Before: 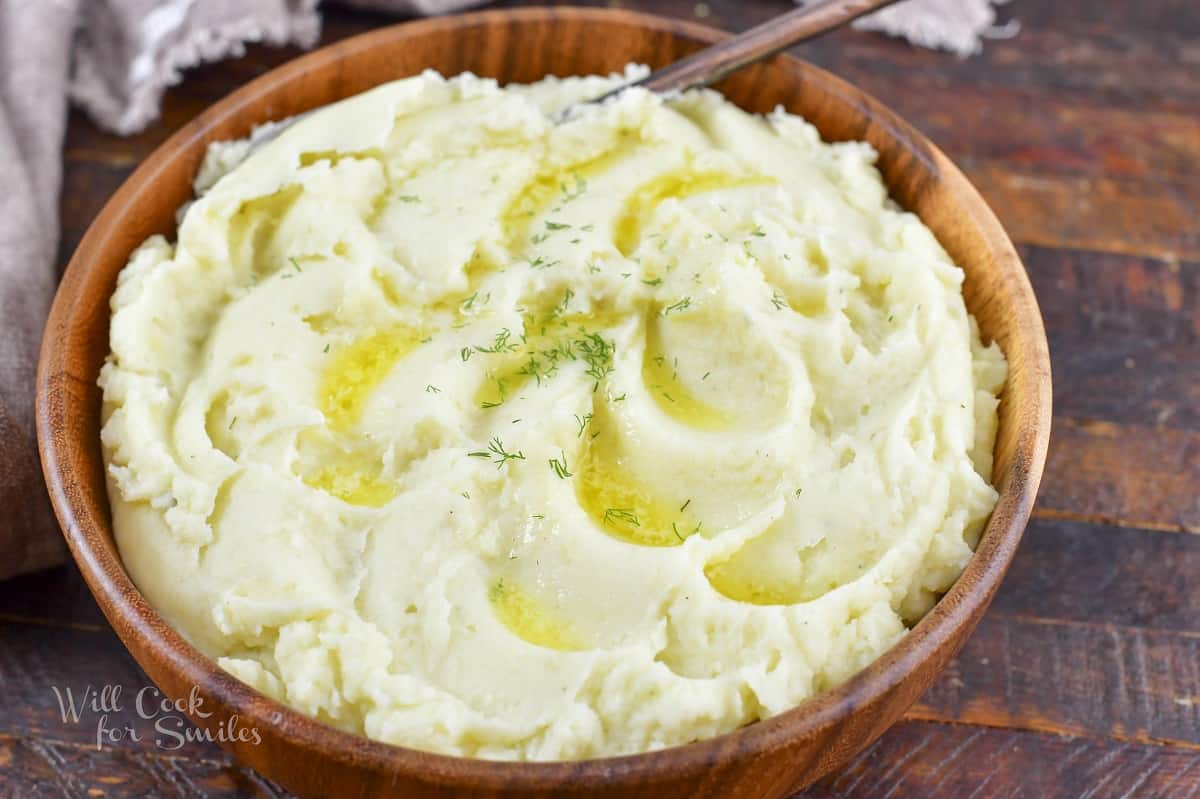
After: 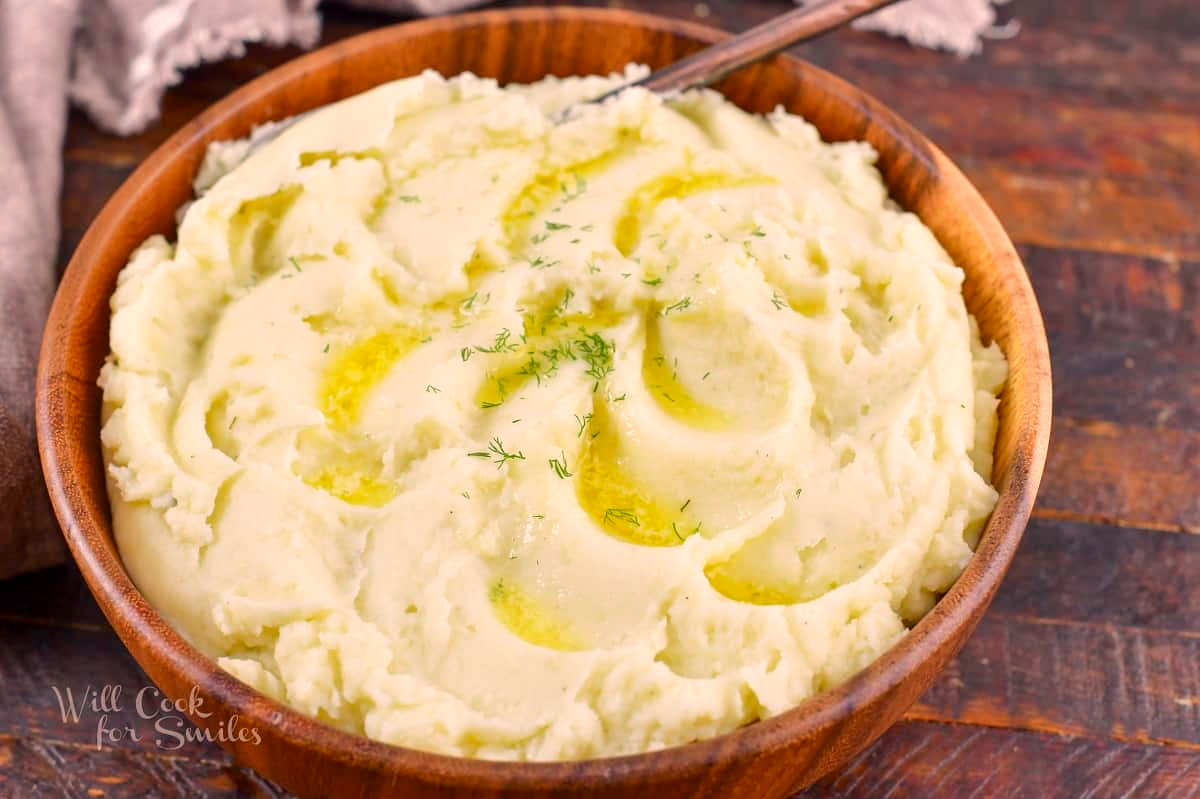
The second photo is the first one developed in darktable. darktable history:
color correction: highlights a* 11.47, highlights b* 12.24
